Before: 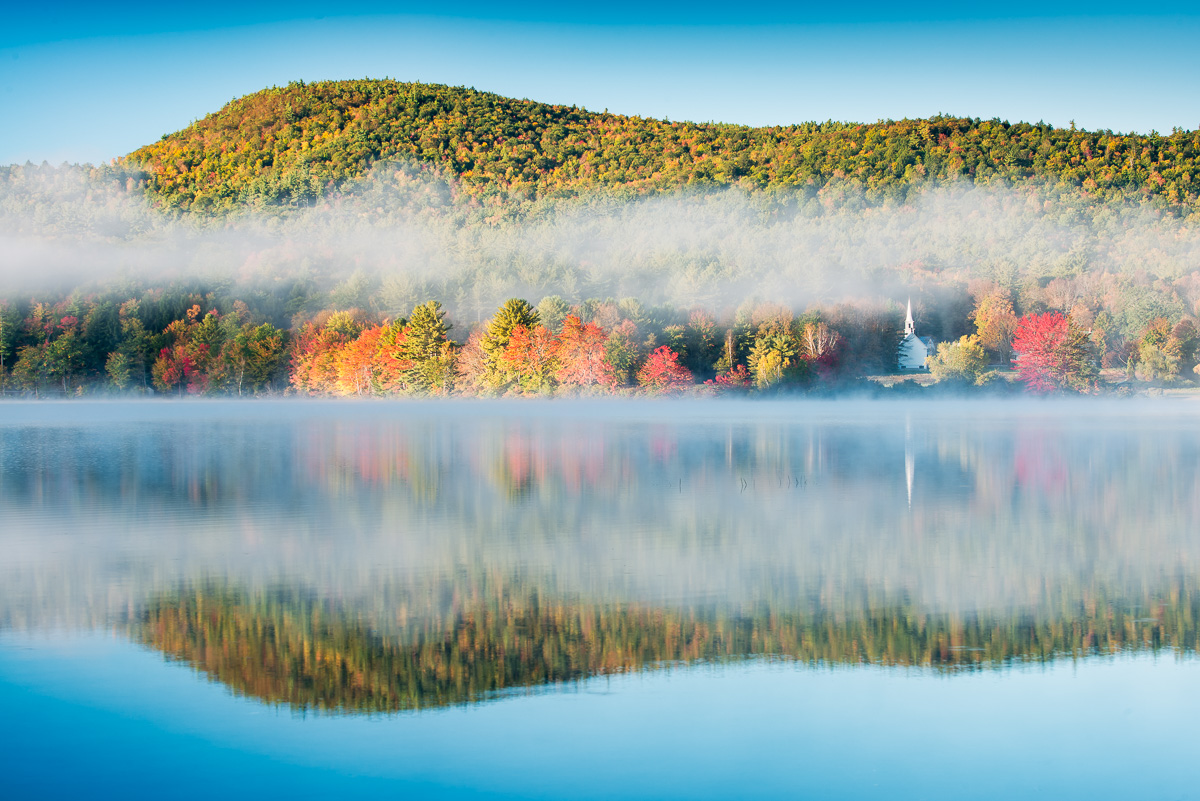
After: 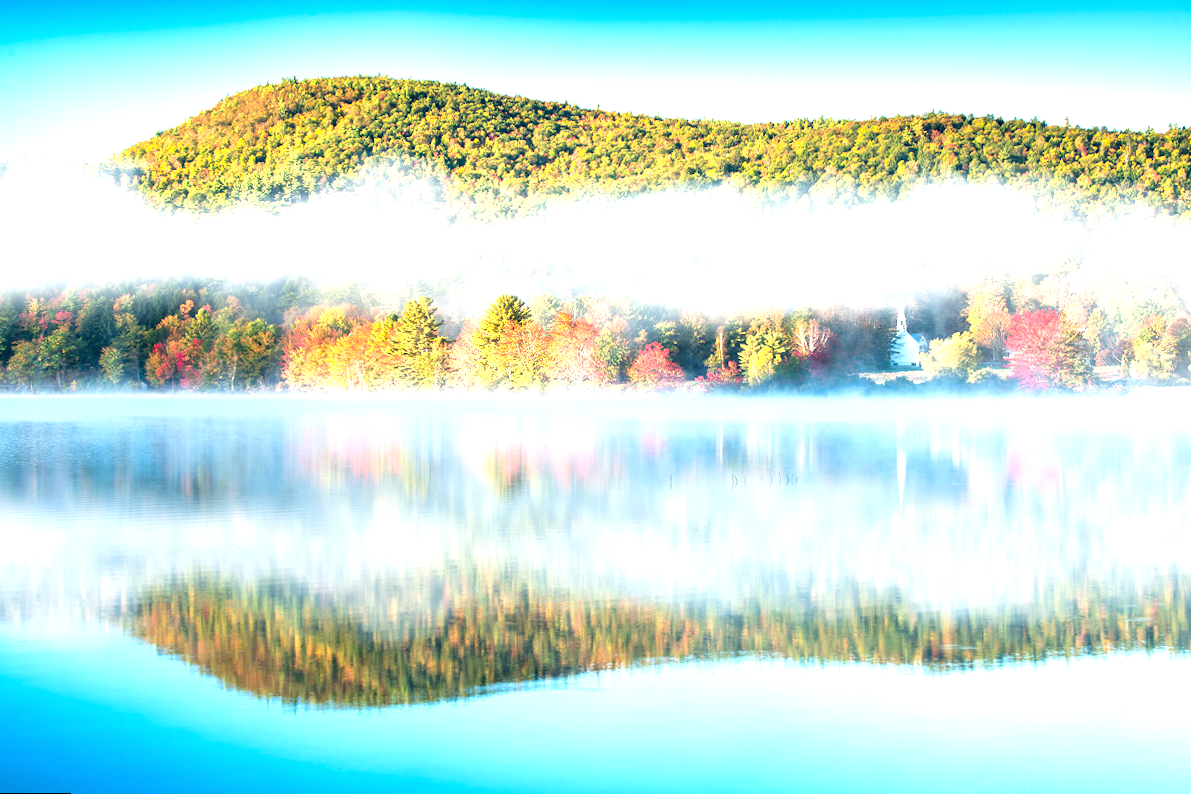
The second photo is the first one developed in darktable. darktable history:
exposure: black level correction 0, exposure 1.198 EV, compensate exposure bias true, compensate highlight preservation false
rotate and perspective: rotation 0.192°, lens shift (horizontal) -0.015, crop left 0.005, crop right 0.996, crop top 0.006, crop bottom 0.99
